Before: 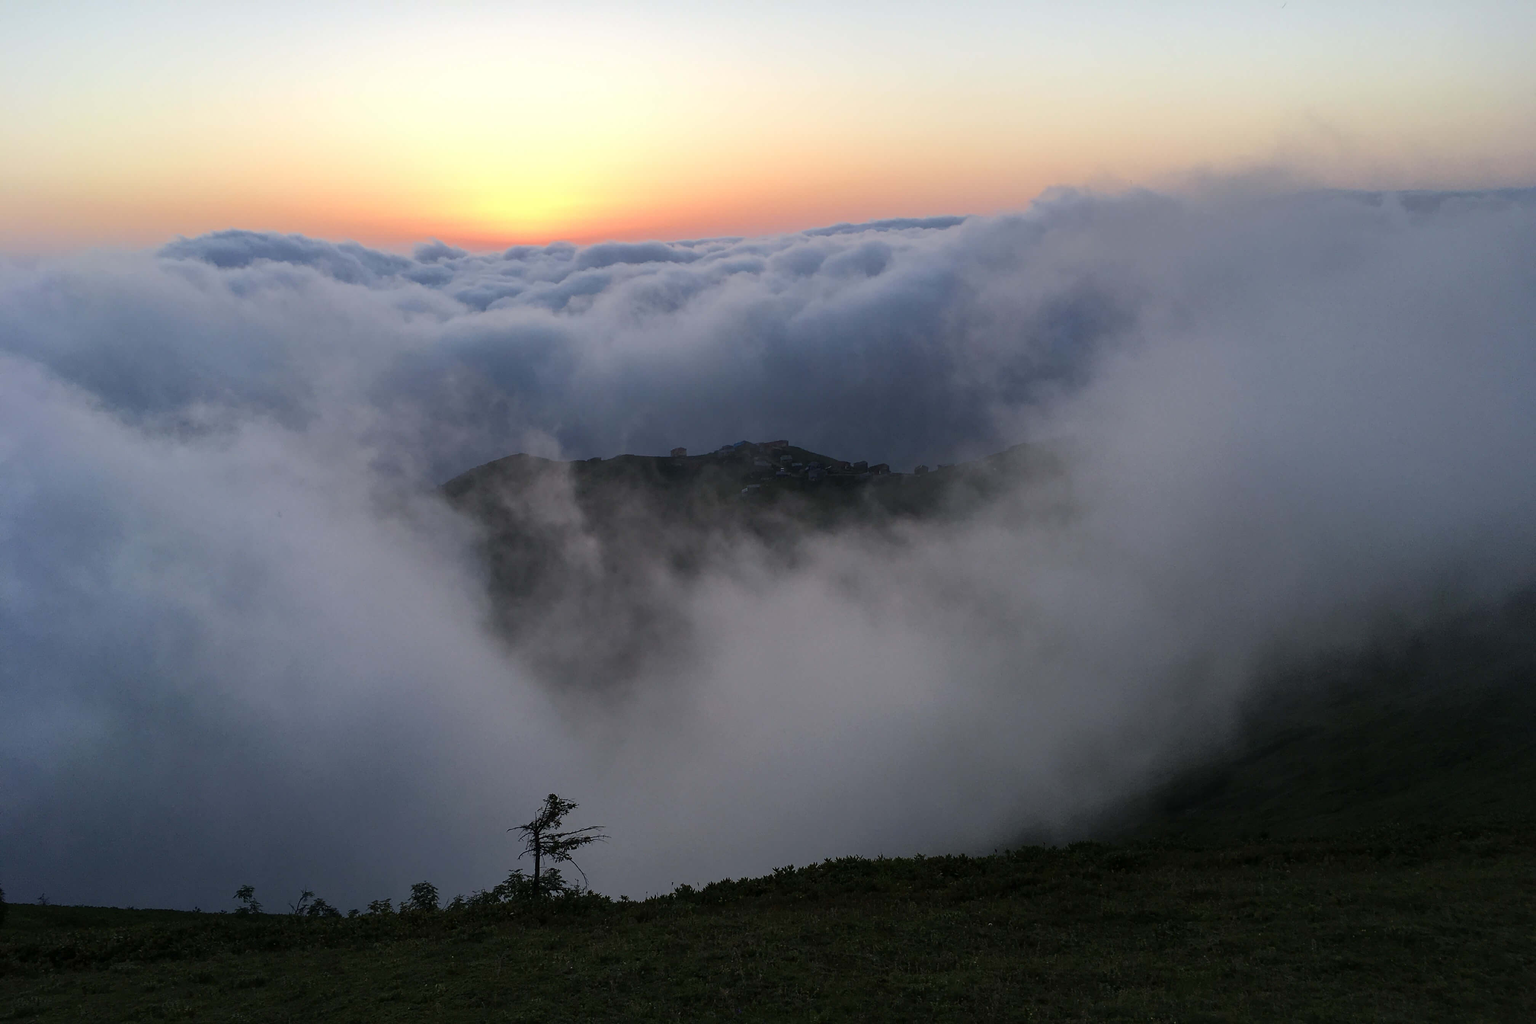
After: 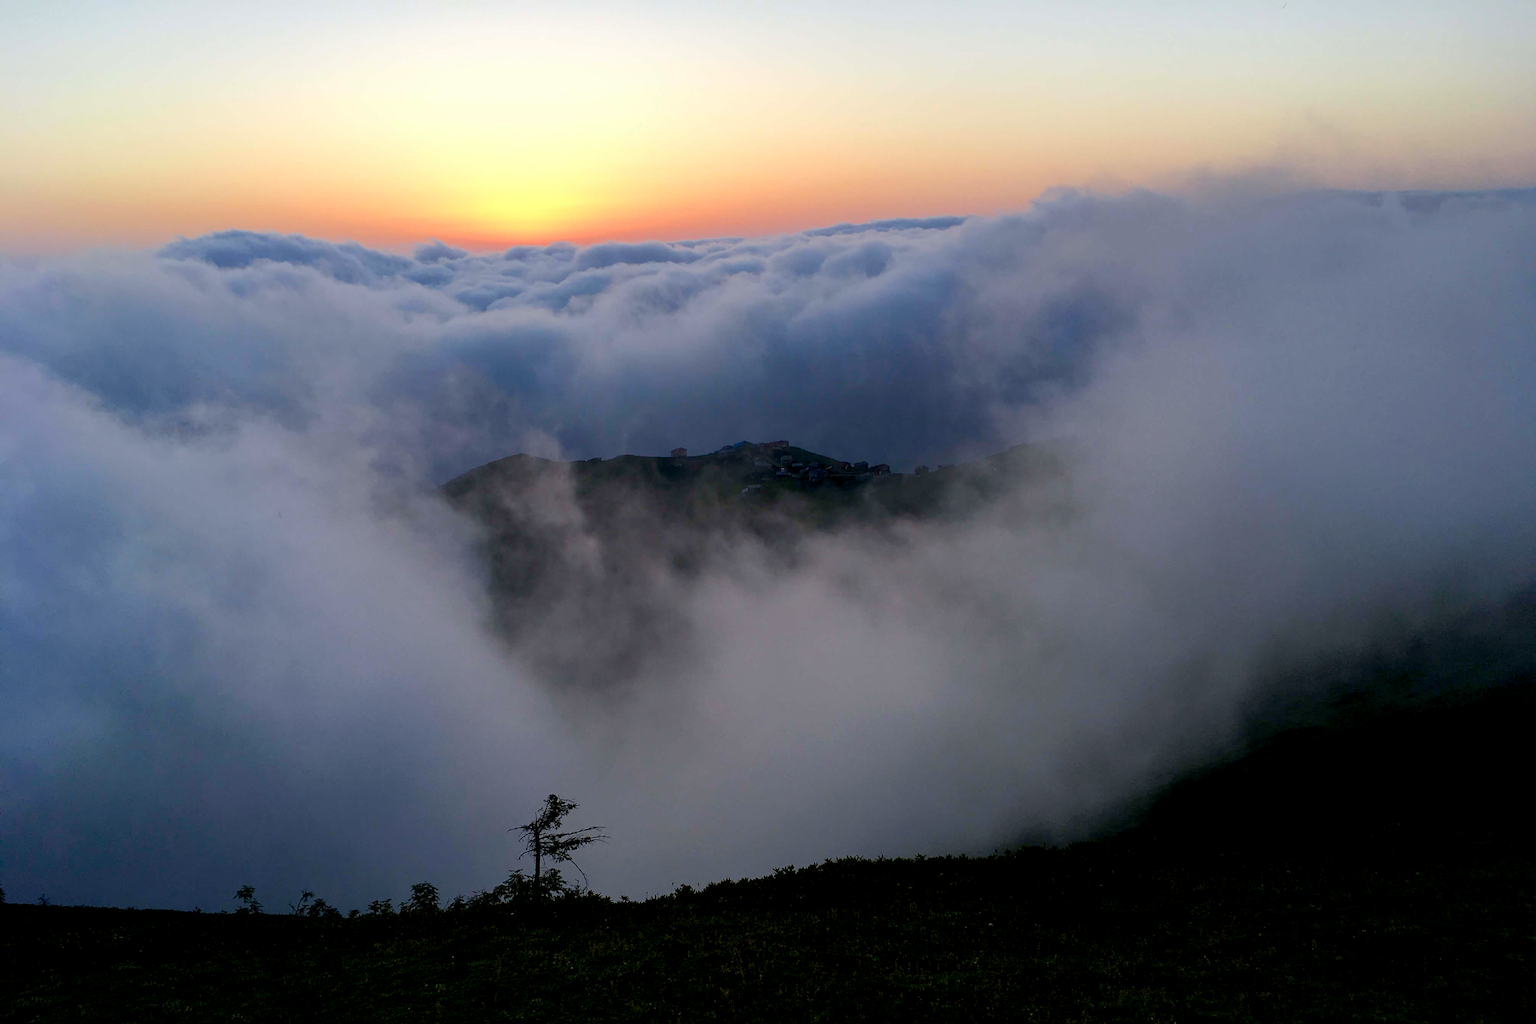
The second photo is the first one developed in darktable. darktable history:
color balance rgb: global offset › luminance -0.858%, linear chroma grading › global chroma 15.288%, perceptual saturation grading › global saturation 20%, perceptual saturation grading › highlights -24.759%, perceptual saturation grading › shadows 24.196%, global vibrance 9.327%
